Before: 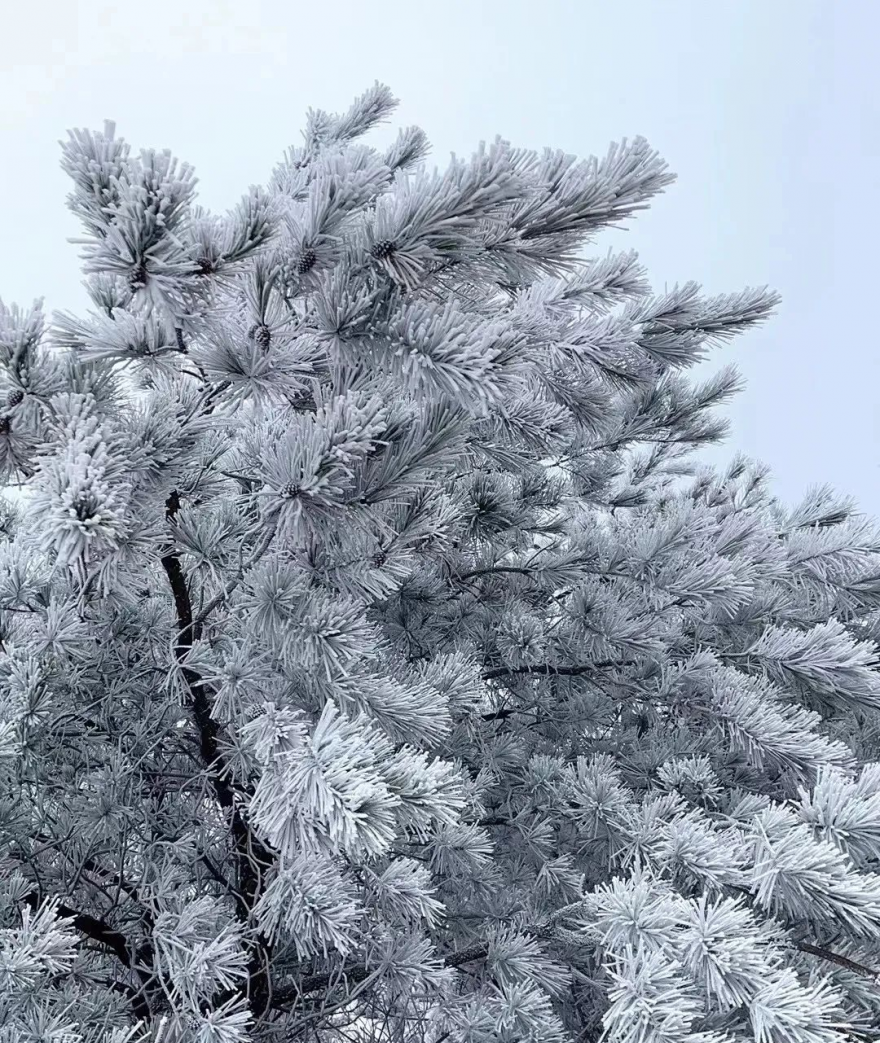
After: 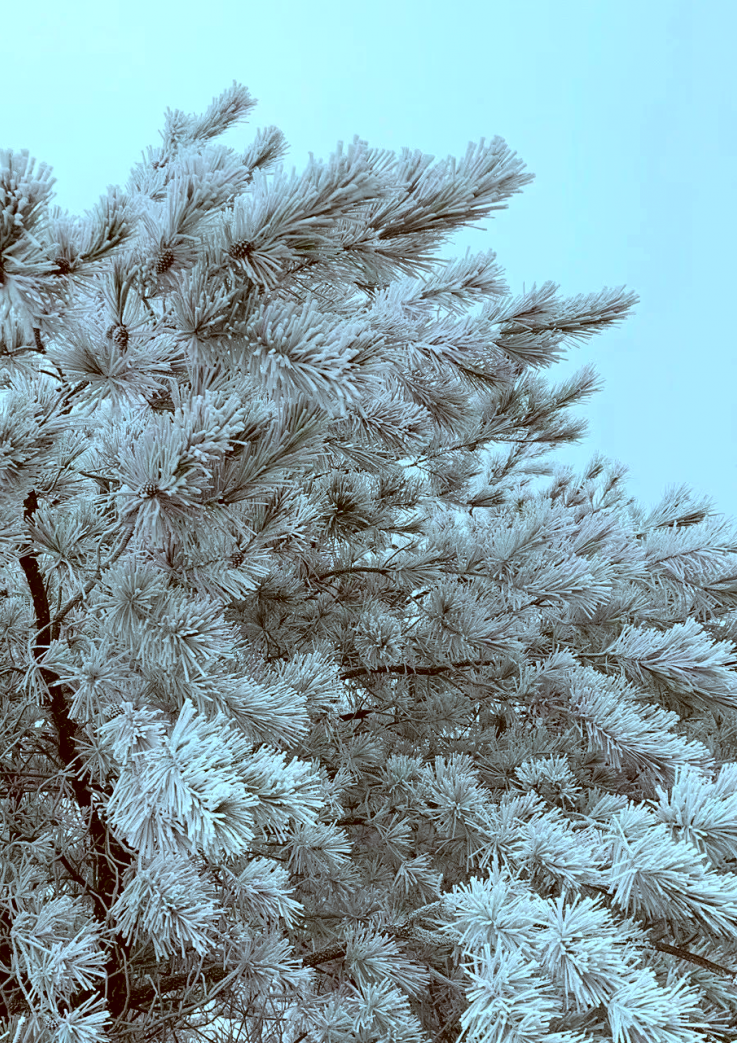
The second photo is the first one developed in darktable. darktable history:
crop: left 16.145%
color correction: highlights a* -14.62, highlights b* -16.22, shadows a* 10.12, shadows b* 29.4
